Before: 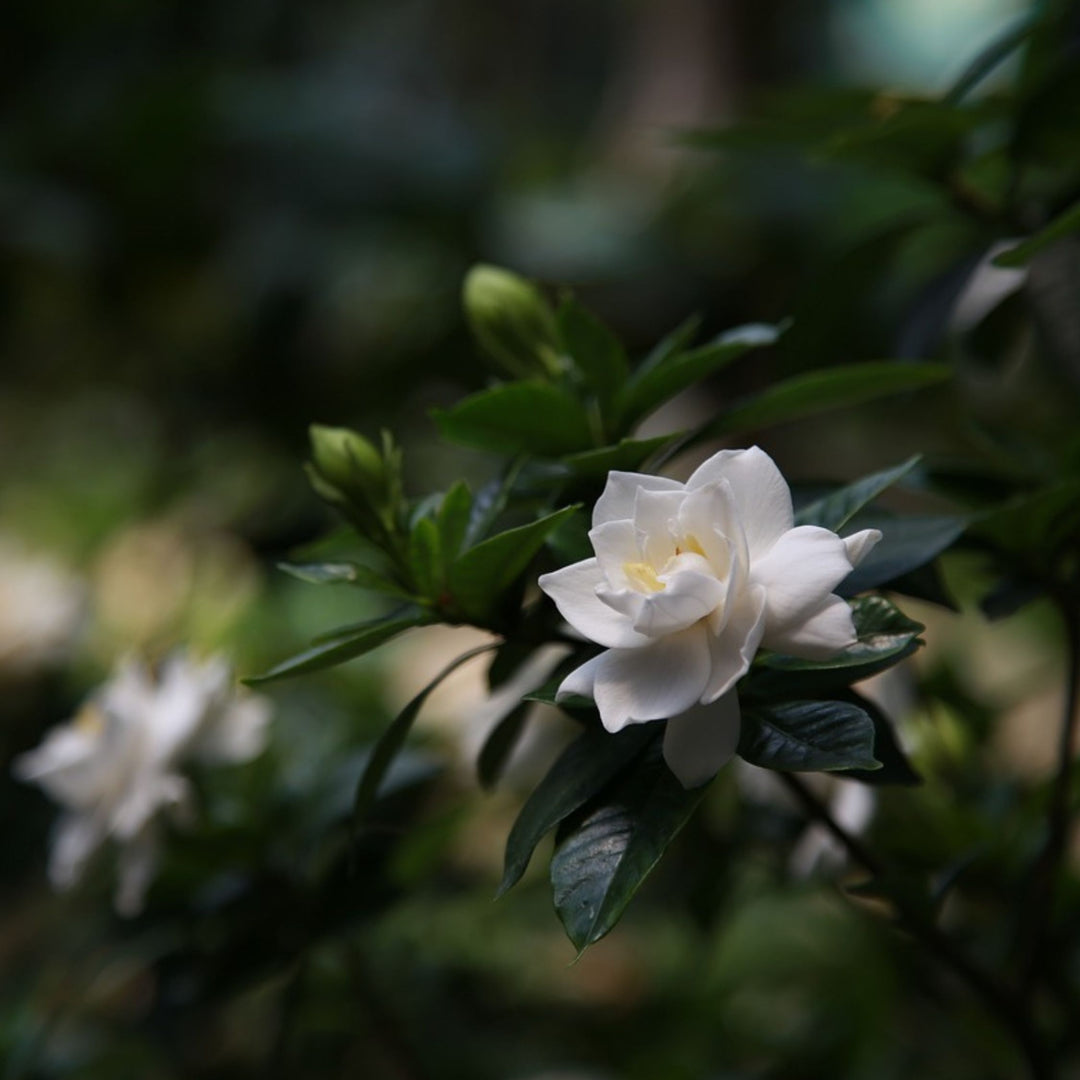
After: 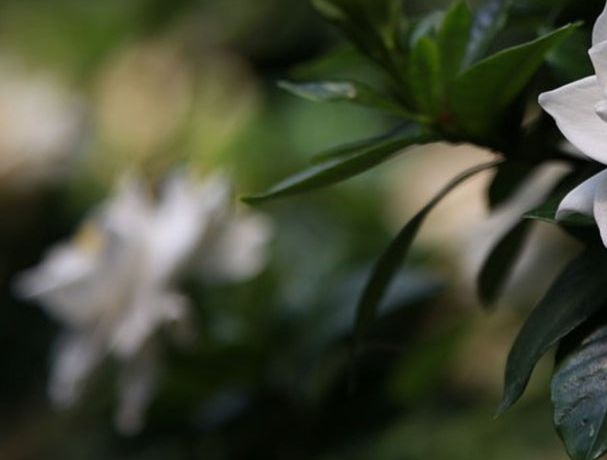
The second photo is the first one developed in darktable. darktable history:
crop: top 44.677%, right 43.728%, bottom 12.71%
